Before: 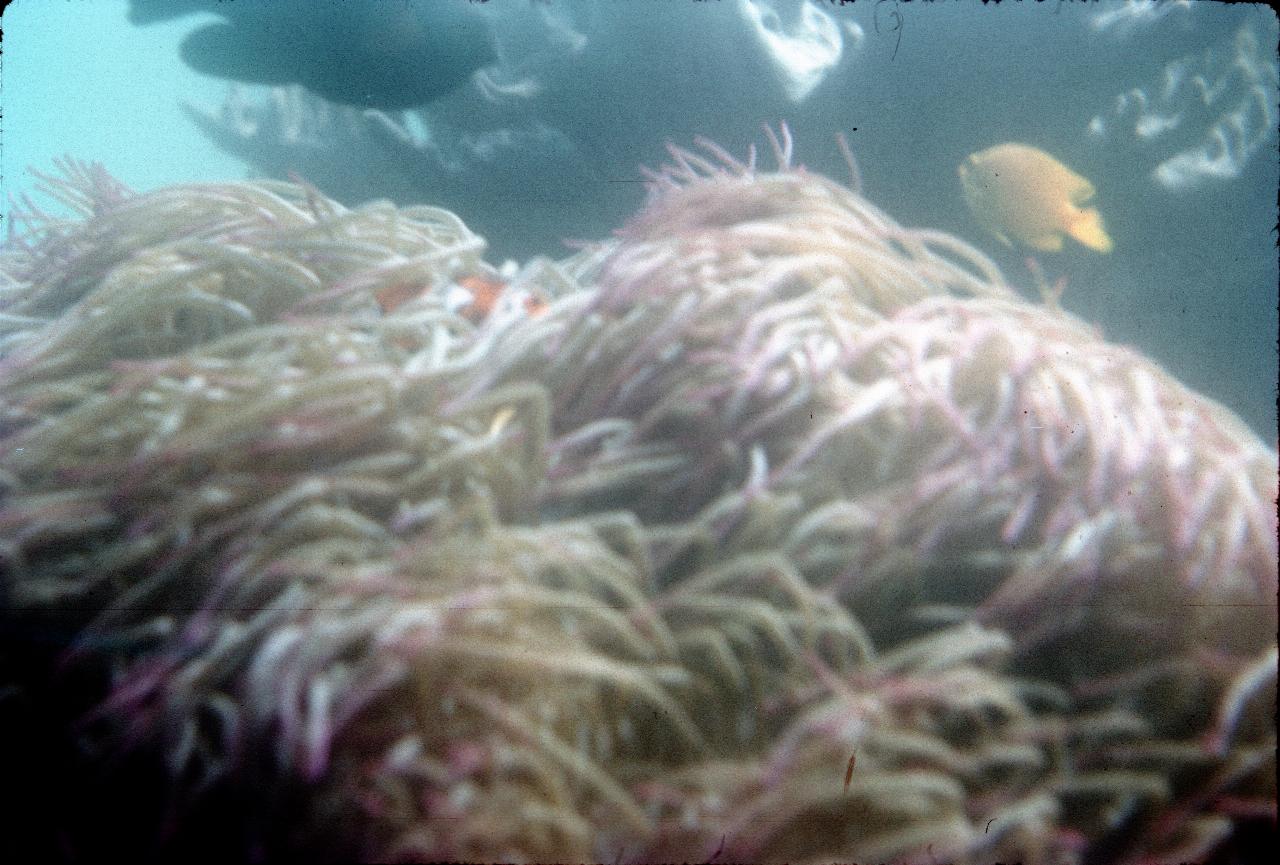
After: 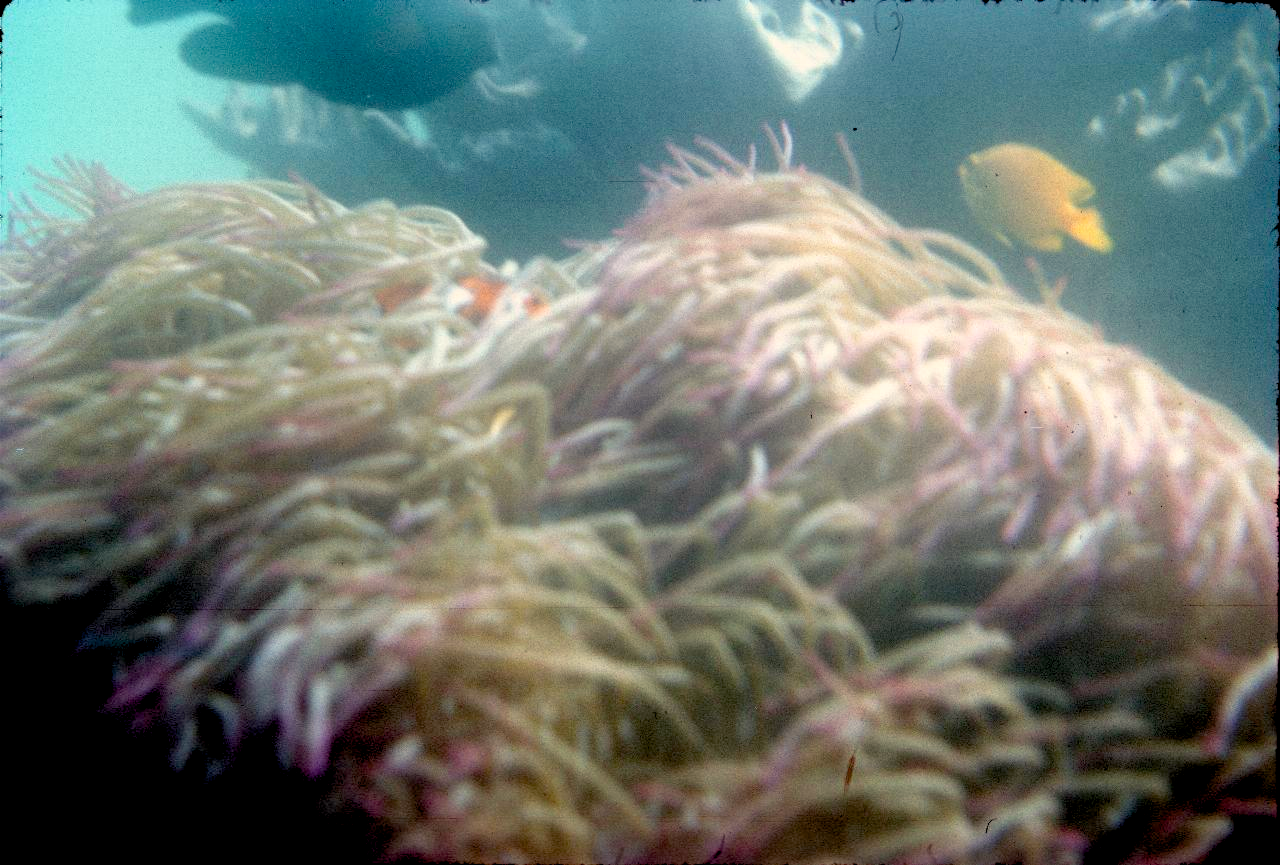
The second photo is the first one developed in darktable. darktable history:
contrast brightness saturation: saturation -0.049
color balance rgb: power › hue 71.76°, highlights gain › chroma 3.104%, highlights gain › hue 75.83°, global offset › luminance -0.858%, perceptual saturation grading › global saturation 49.047%
